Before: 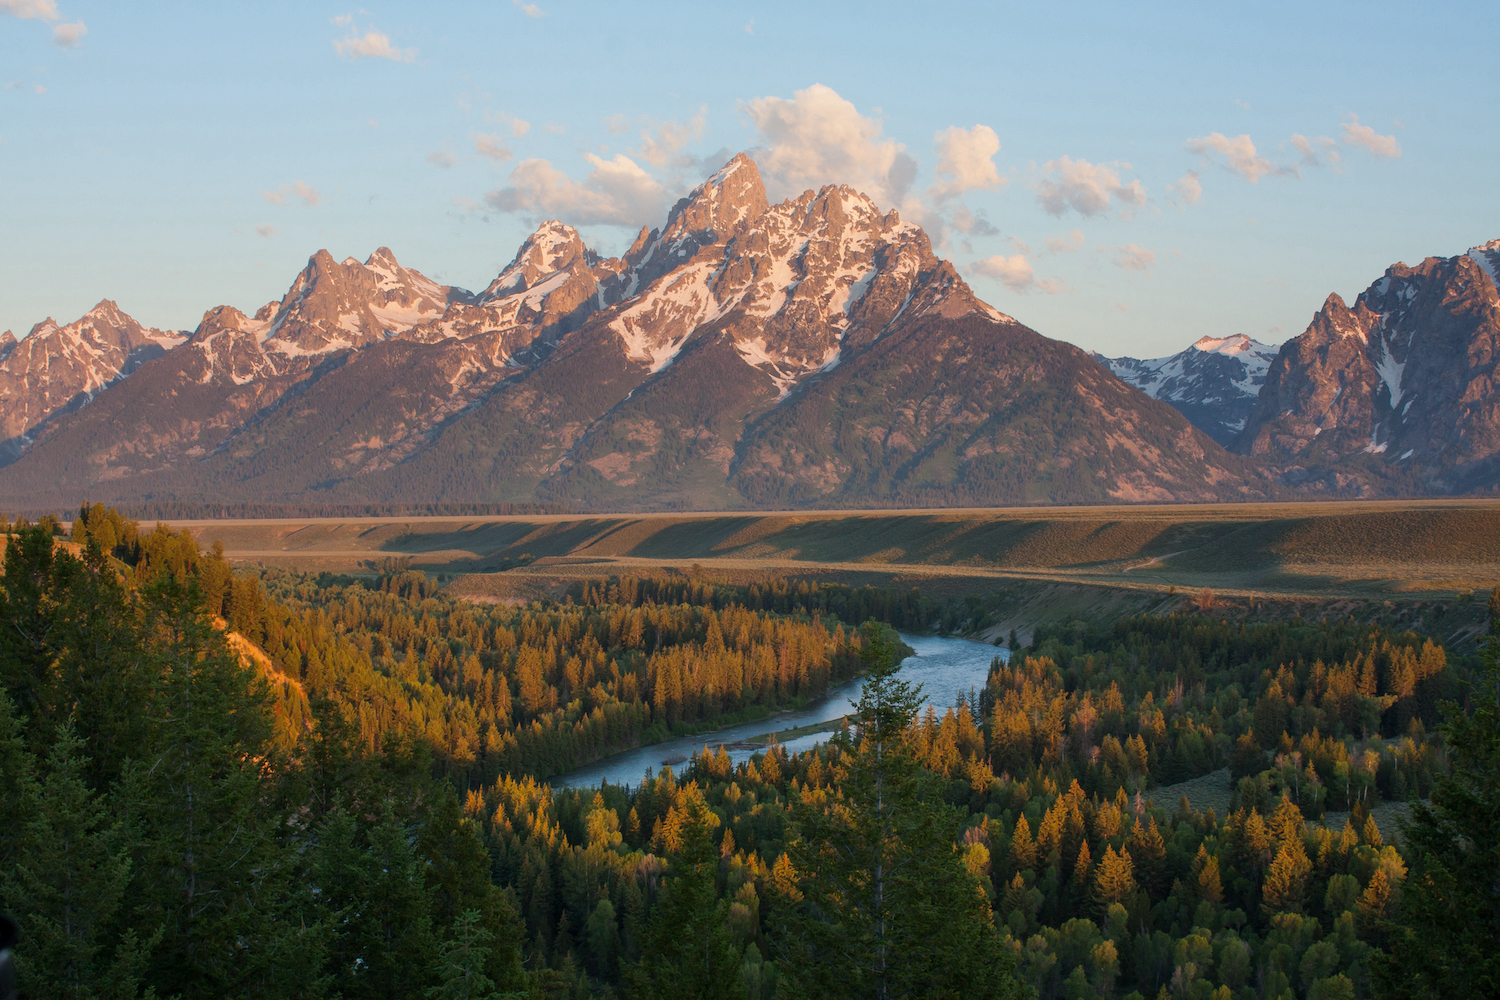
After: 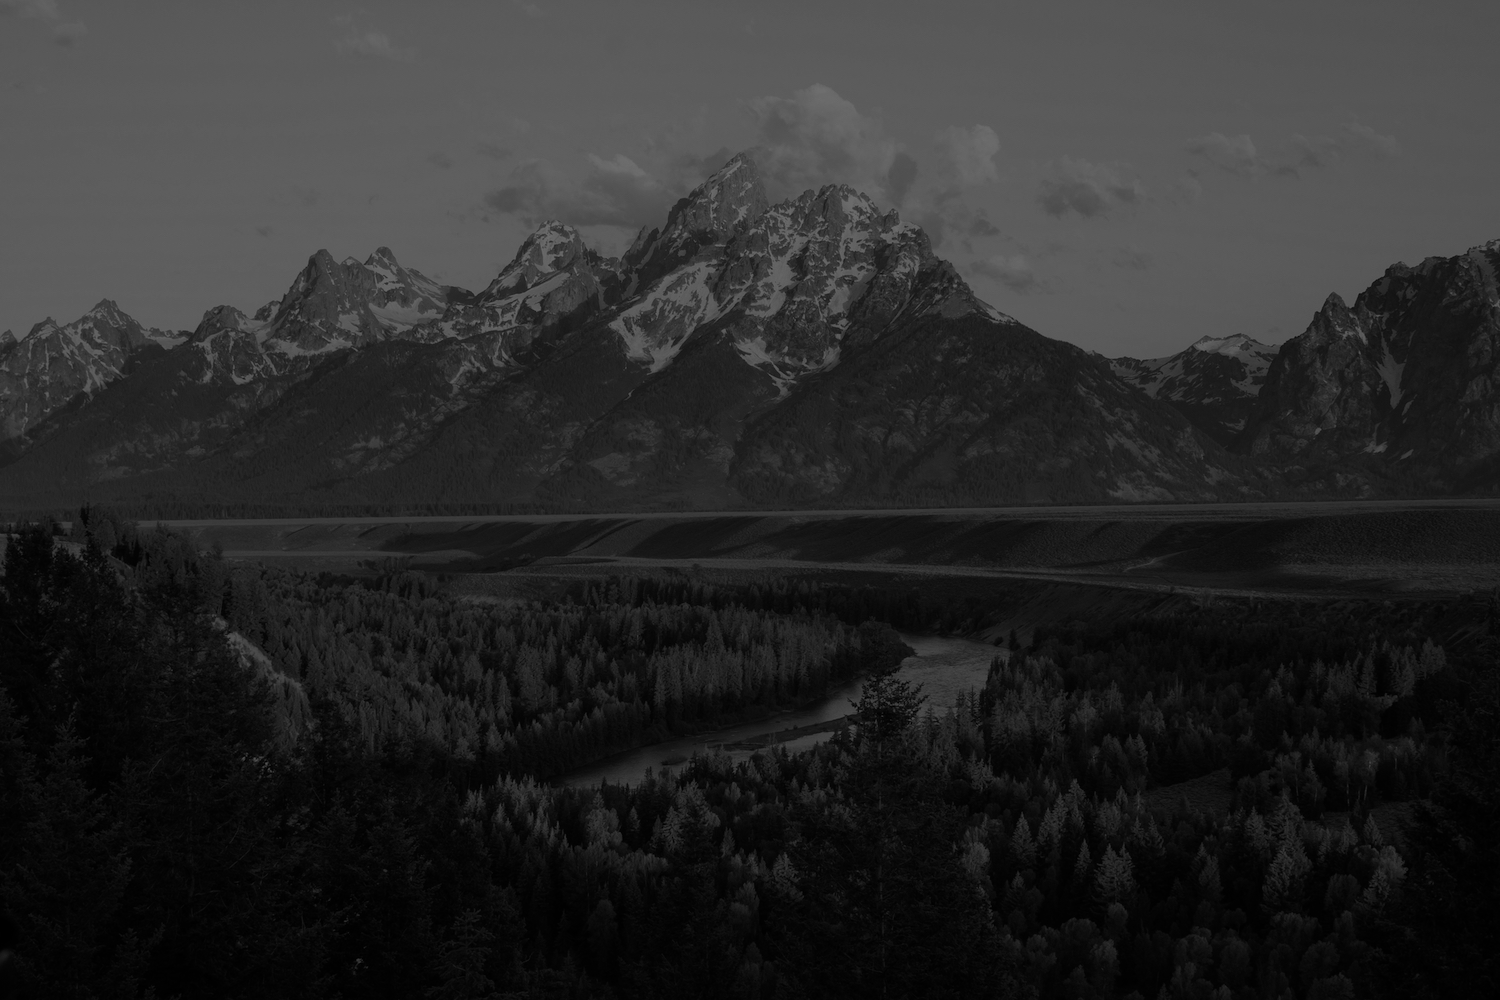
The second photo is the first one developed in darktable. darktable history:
tone equalizer: -8 EV -0.417 EV, -7 EV -0.389 EV, -6 EV -0.333 EV, -5 EV -0.222 EV, -3 EV 0.222 EV, -2 EV 0.333 EV, -1 EV 0.389 EV, +0 EV 0.417 EV, edges refinement/feathering 500, mask exposure compensation -1.57 EV, preserve details no
monochrome: on, module defaults
color zones: curves: ch1 [(0, 0.831) (0.08, 0.771) (0.157, 0.268) (0.241, 0.207) (0.562, -0.005) (0.714, -0.013) (0.876, 0.01) (1, 0.831)]
exposure: exposure -2.446 EV, compensate highlight preservation false
